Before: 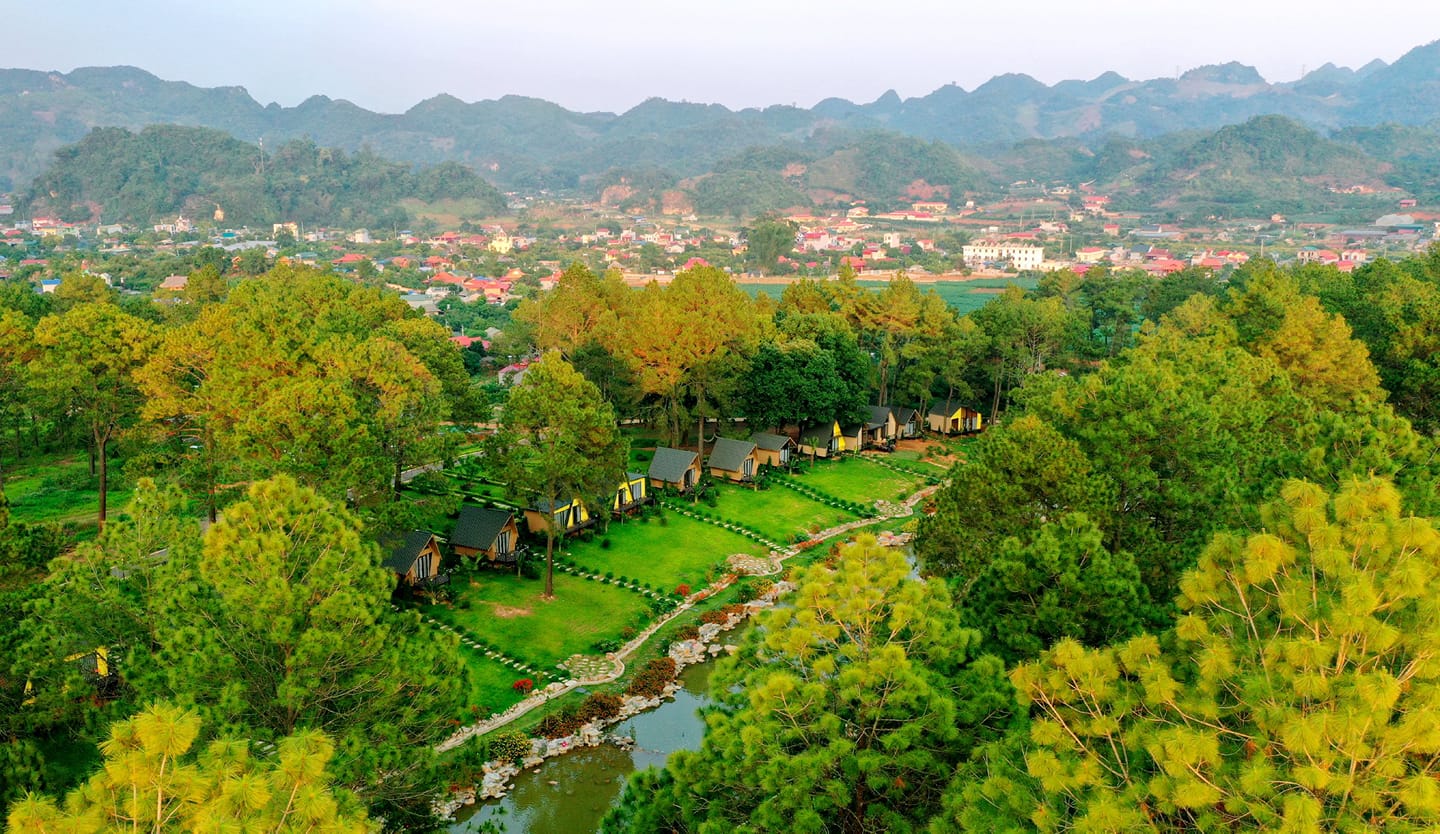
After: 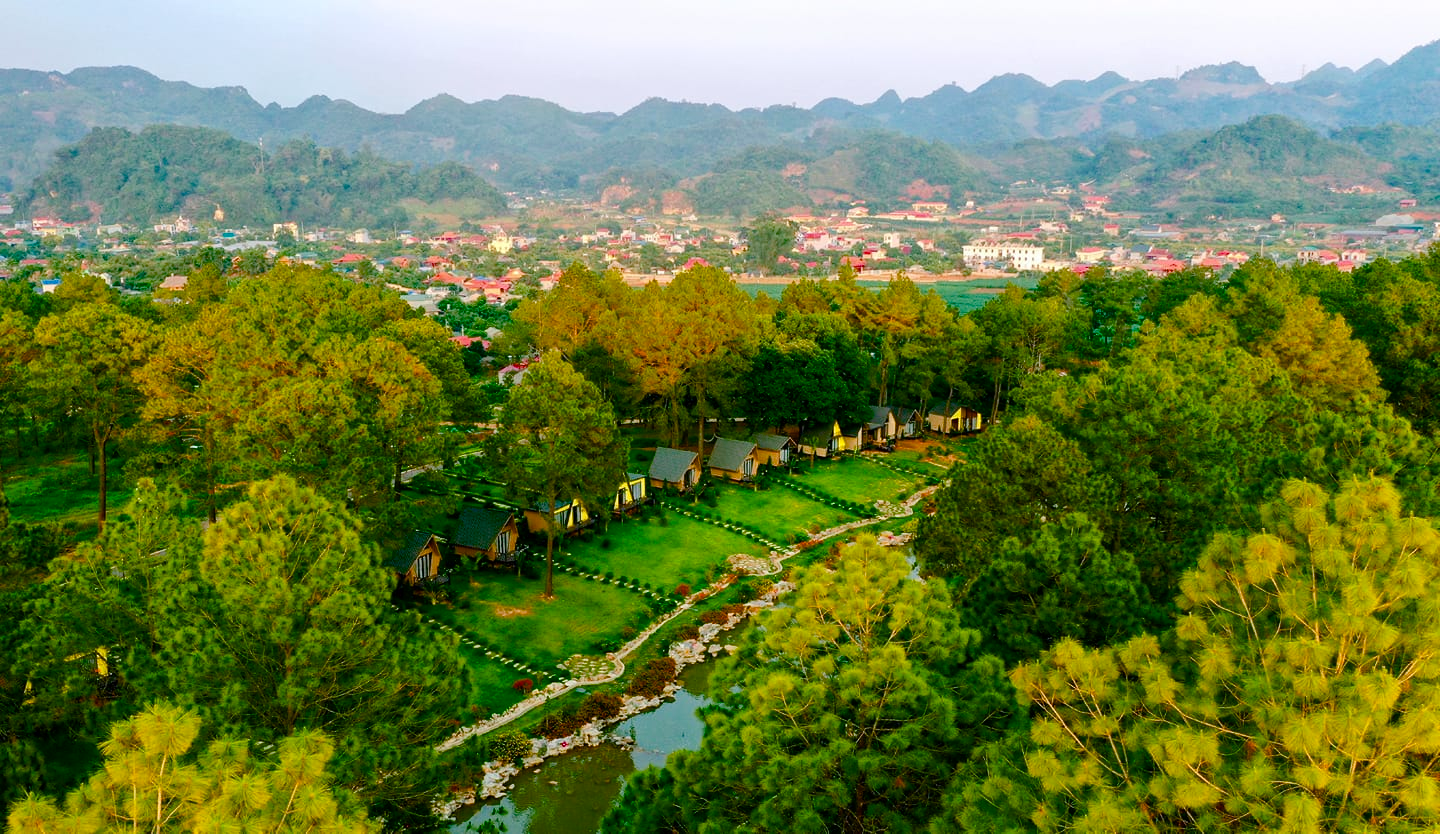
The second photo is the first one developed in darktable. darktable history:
color balance rgb: perceptual saturation grading › global saturation 44.651%, perceptual saturation grading › highlights -49.055%, perceptual saturation grading › shadows 29.608%, global vibrance 15.8%, saturation formula JzAzBz (2021)
